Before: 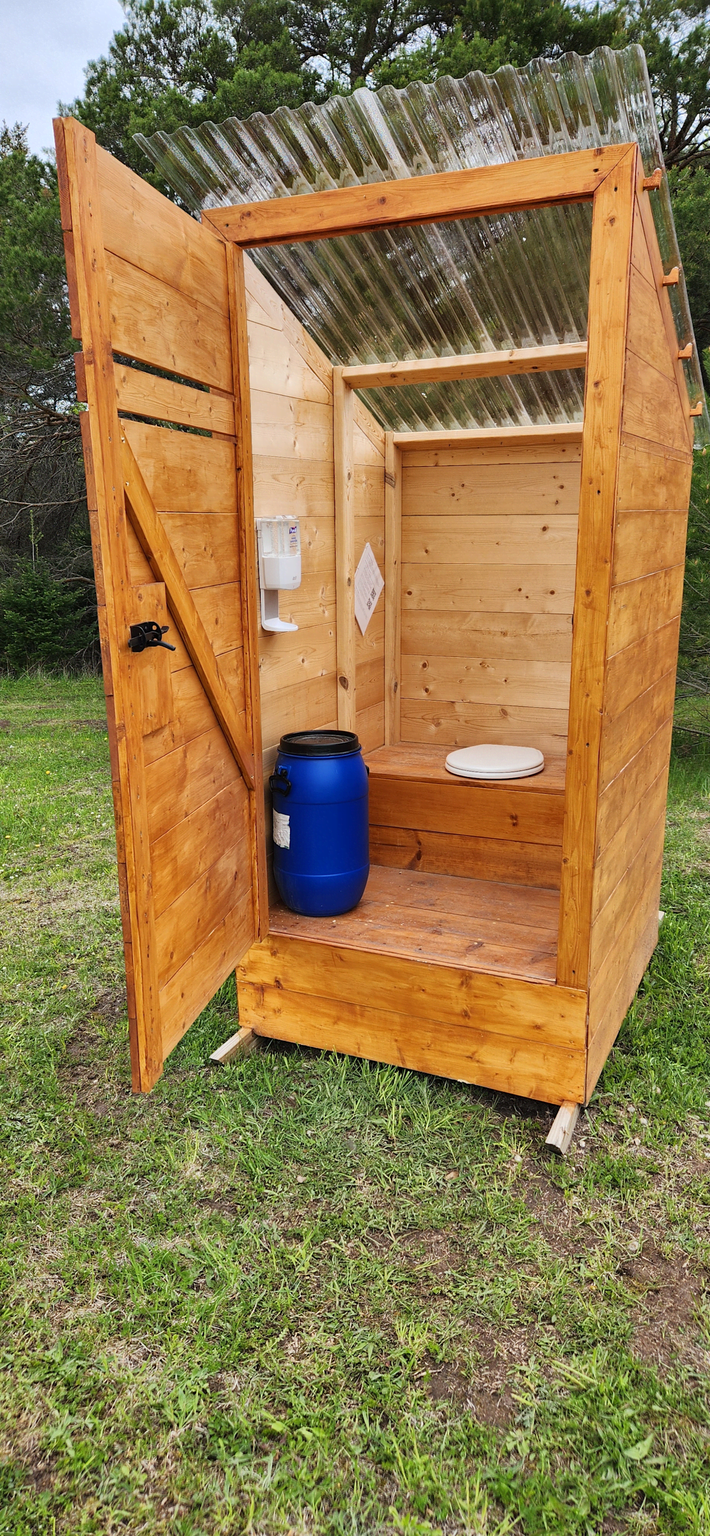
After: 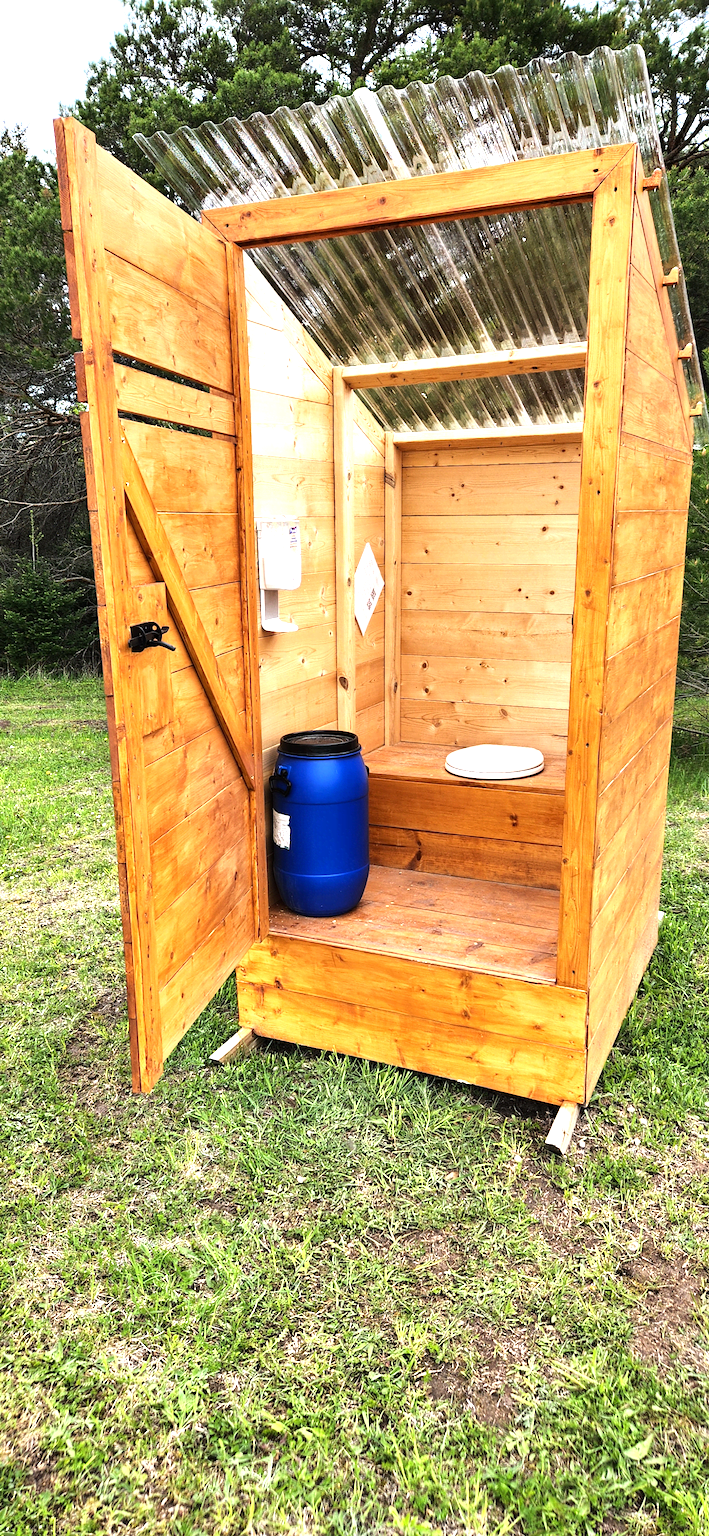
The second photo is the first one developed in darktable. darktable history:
exposure: black level correction 0.001, exposure 0.5 EV, compensate exposure bias true, compensate highlight preservation false
tone equalizer: -8 EV -0.75 EV, -7 EV -0.7 EV, -6 EV -0.6 EV, -5 EV -0.4 EV, -3 EV 0.4 EV, -2 EV 0.6 EV, -1 EV 0.7 EV, +0 EV 0.75 EV, edges refinement/feathering 500, mask exposure compensation -1.57 EV, preserve details no
